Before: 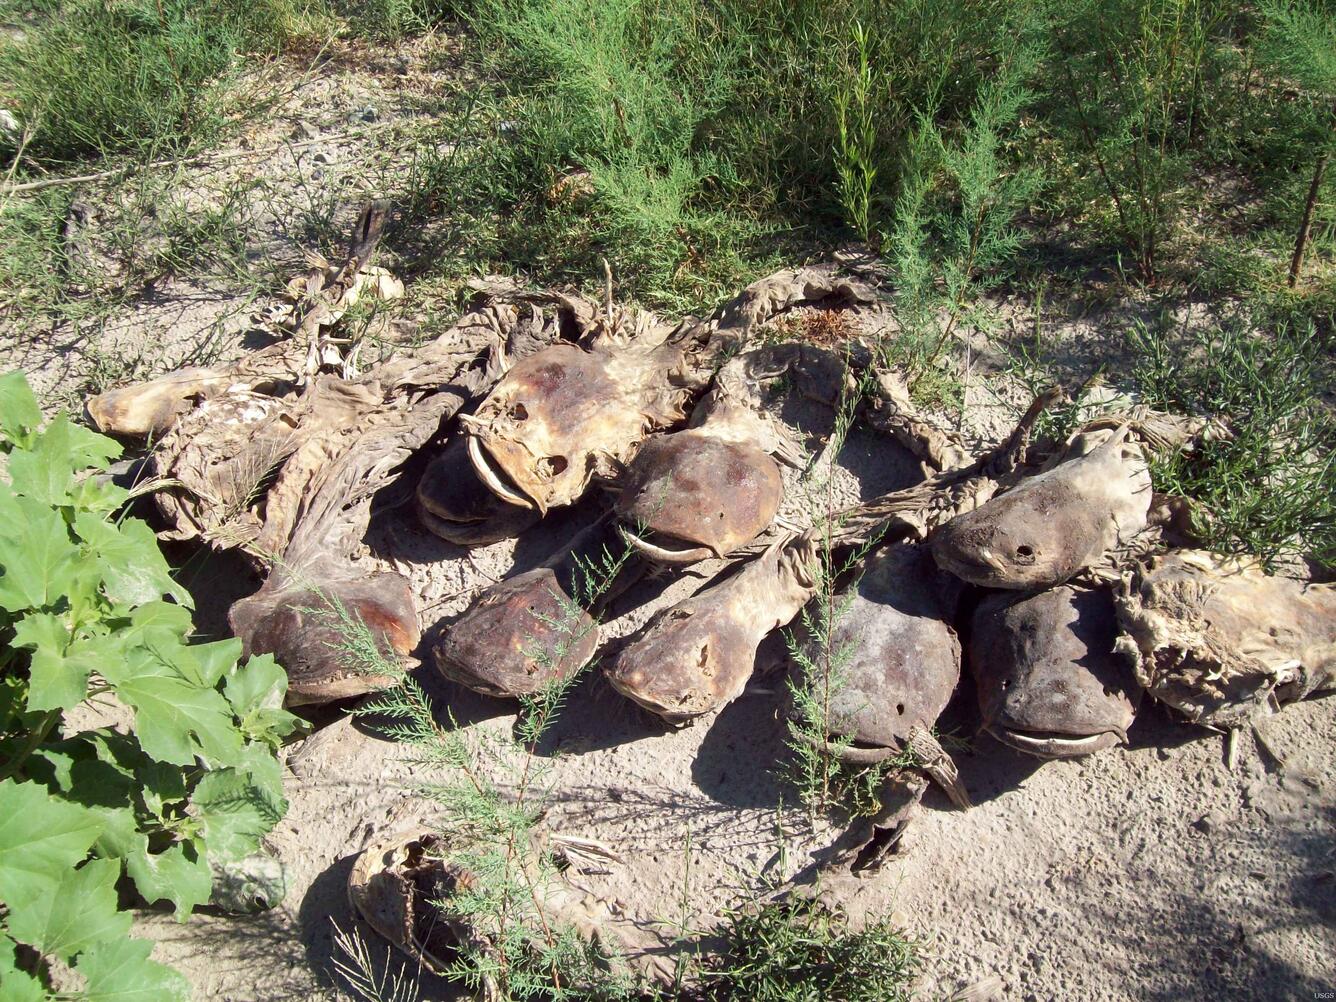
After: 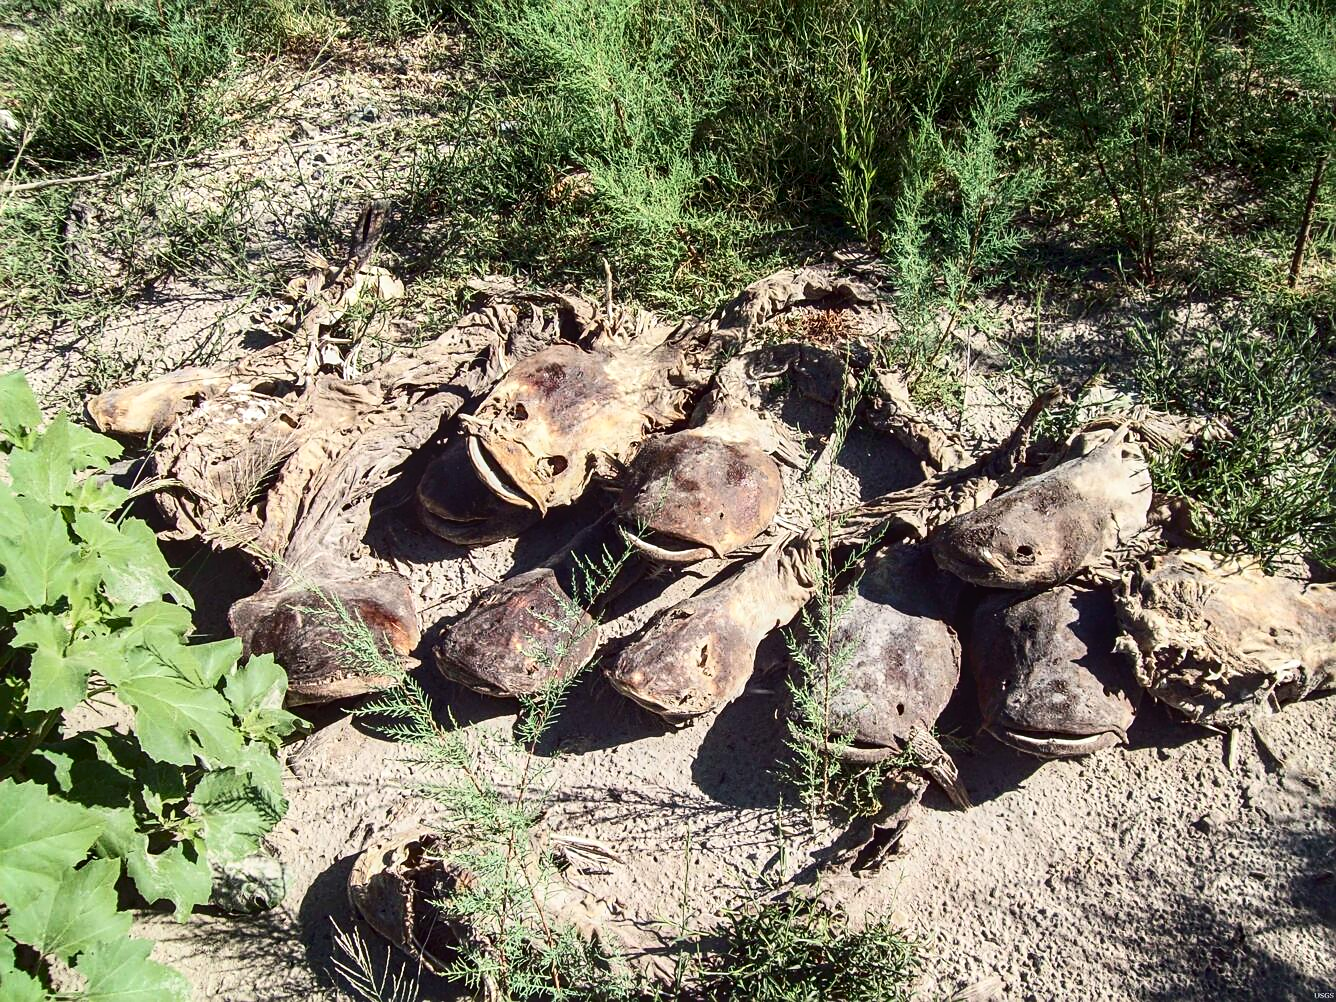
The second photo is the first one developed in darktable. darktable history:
contrast brightness saturation: contrast 0.276
color correction: highlights b* 0.066
local contrast: on, module defaults
sharpen: on, module defaults
